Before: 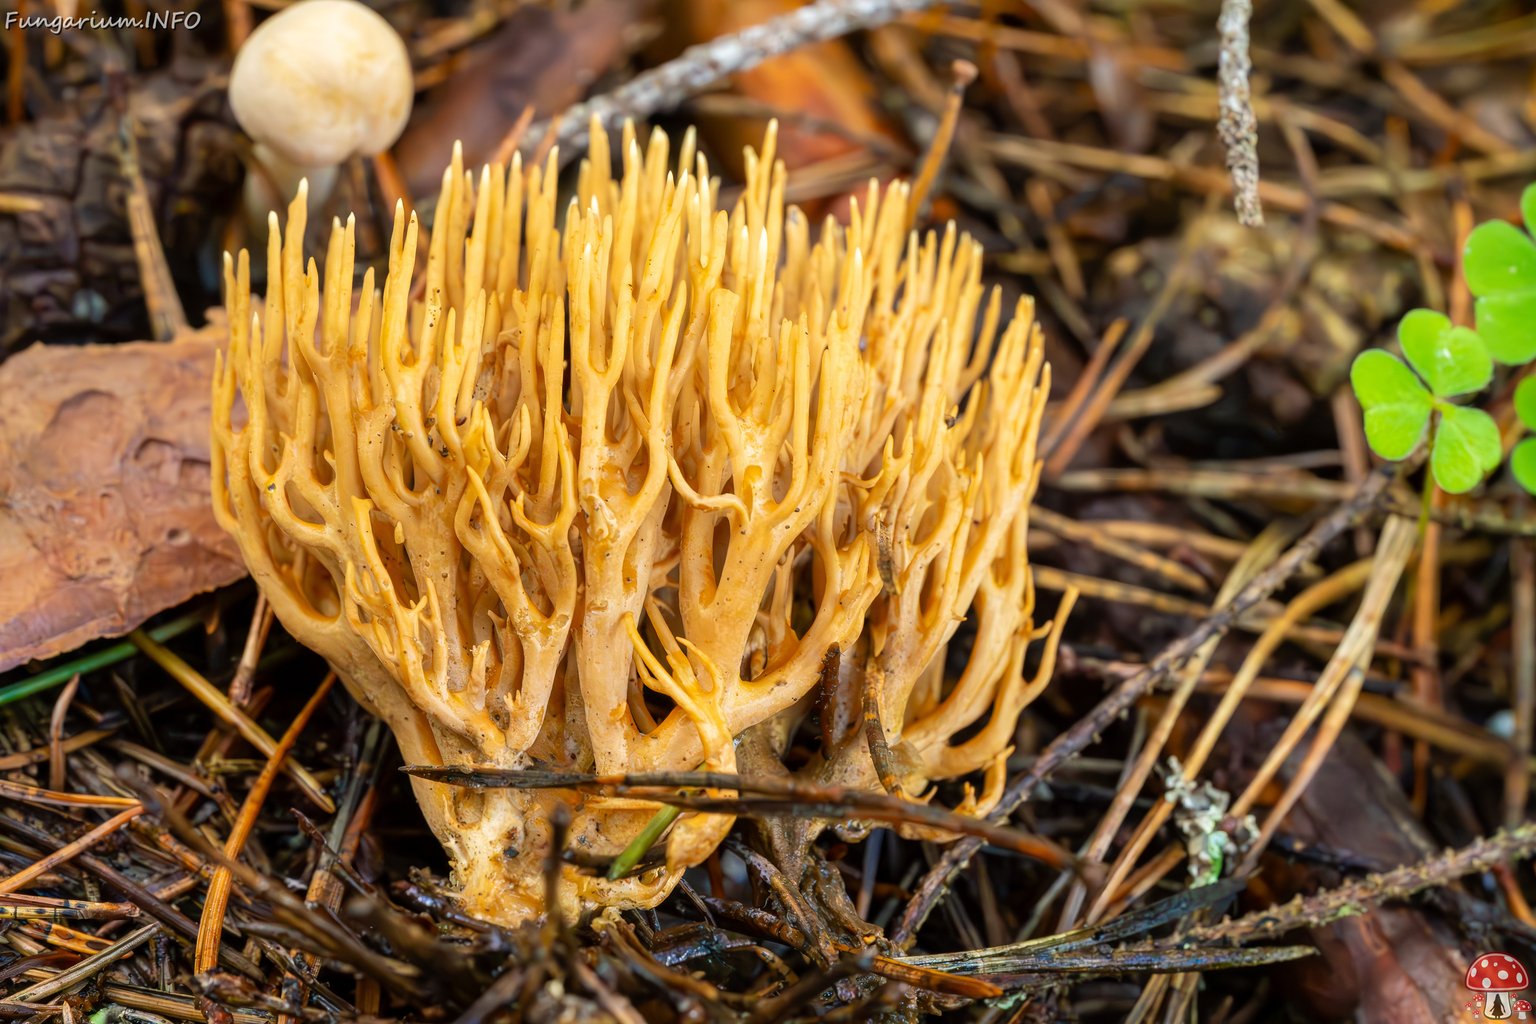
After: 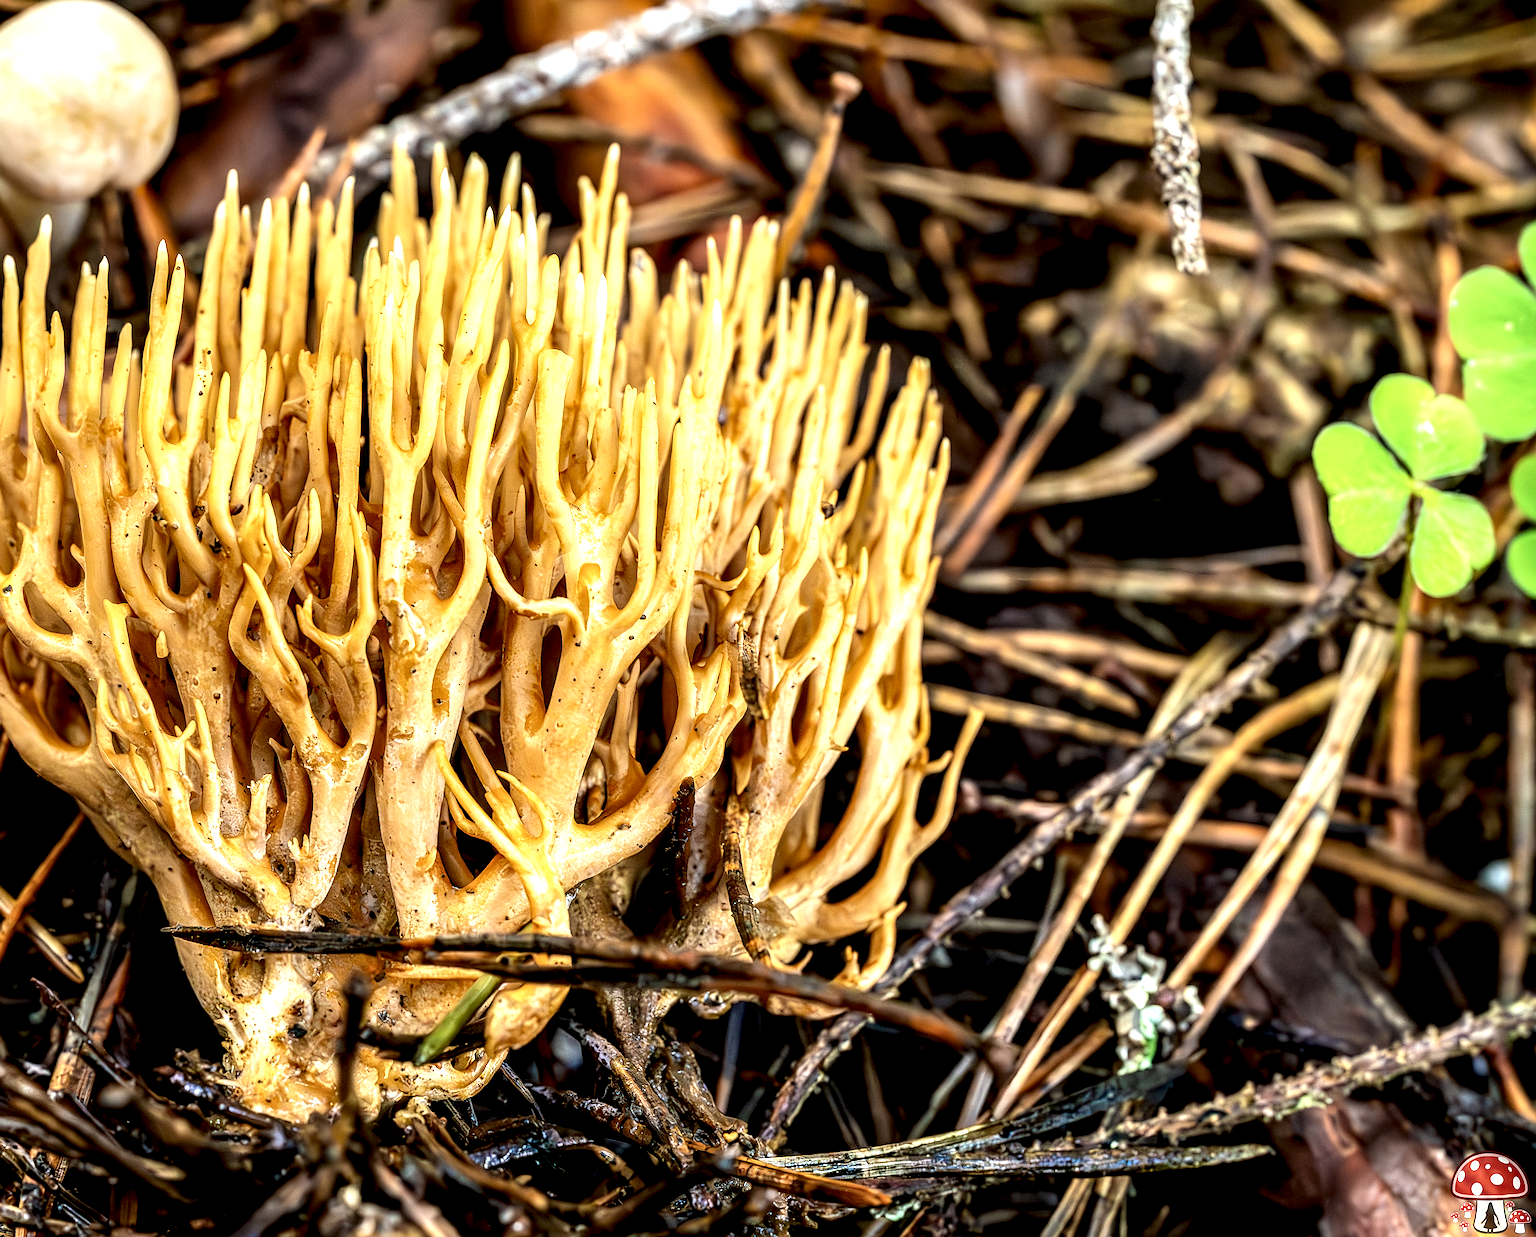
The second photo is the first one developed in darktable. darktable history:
crop: left 17.302%, bottom 0.024%
sharpen: on, module defaults
local contrast: shadows 158%, detail 226%
